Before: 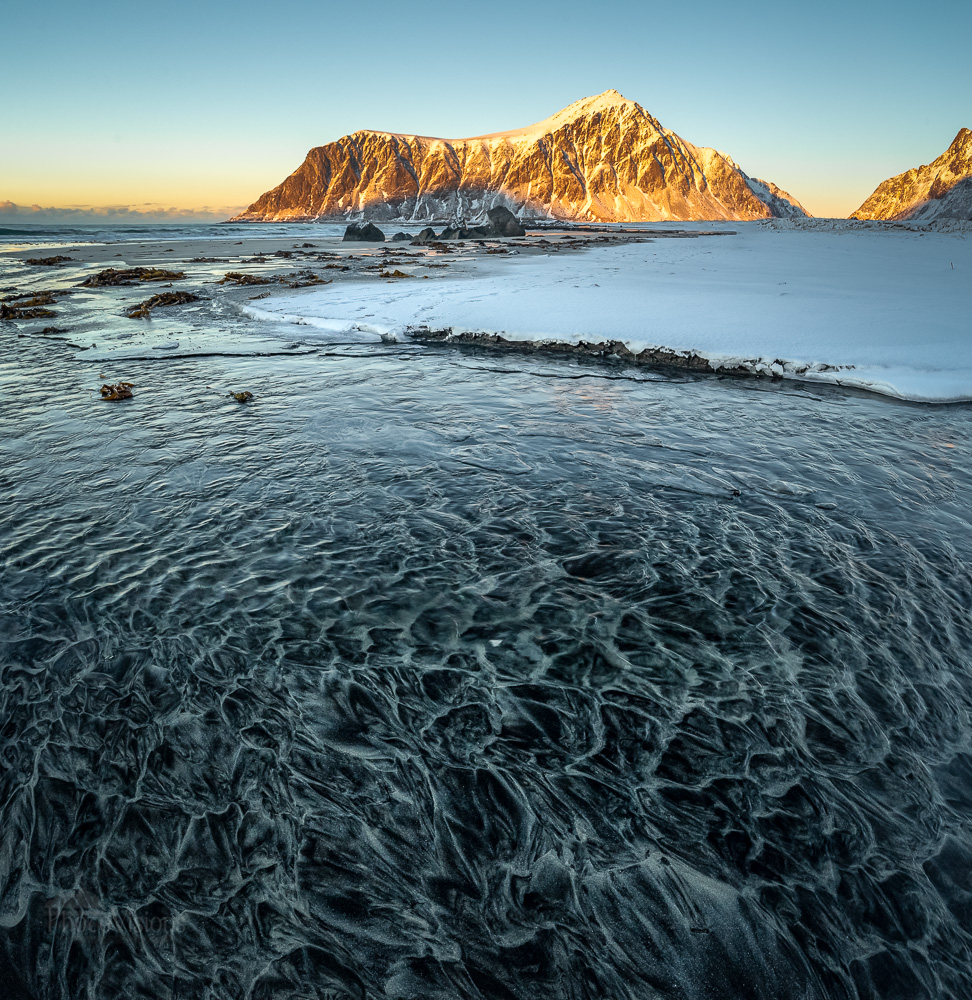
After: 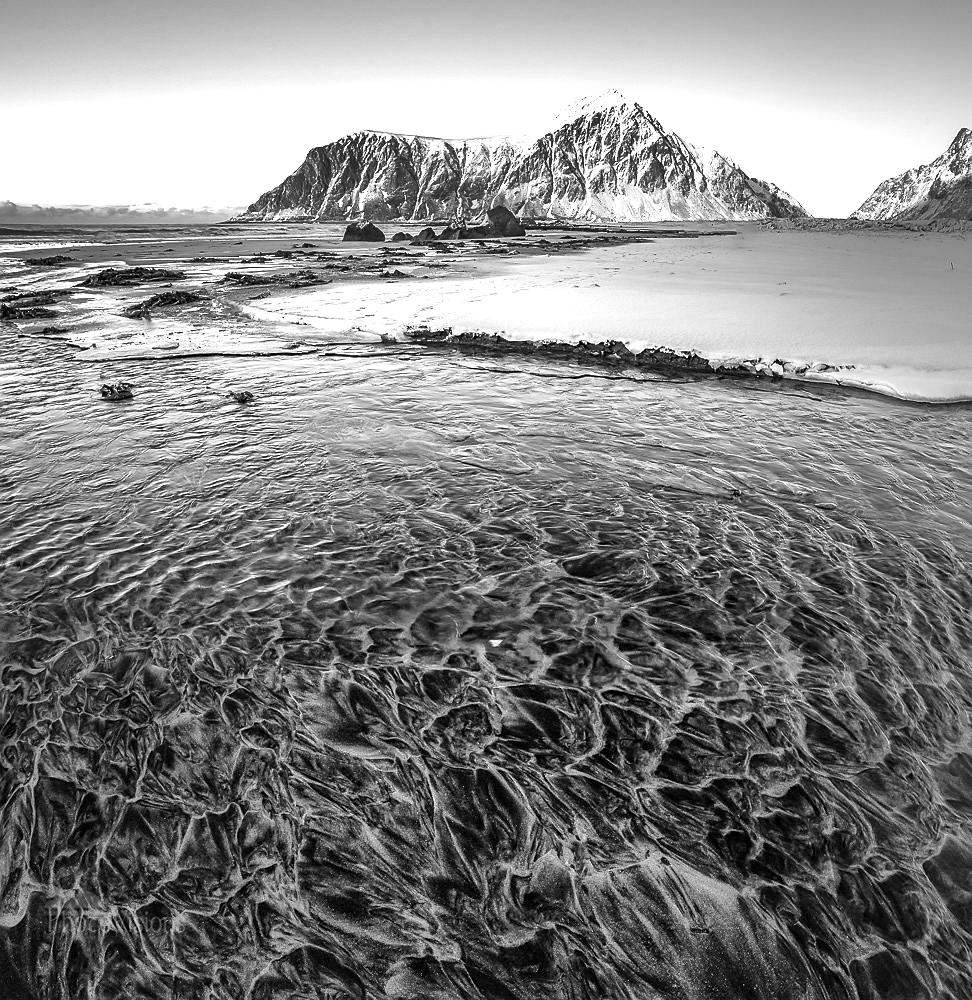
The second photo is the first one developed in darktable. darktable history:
sharpen: radius 1, threshold 1
monochrome: on, module defaults
exposure: black level correction 0, exposure 0.7 EV, compensate exposure bias true, compensate highlight preservation false
color balance rgb: perceptual saturation grading › global saturation 10%, global vibrance 20%
shadows and highlights: white point adjustment 1, soften with gaussian
